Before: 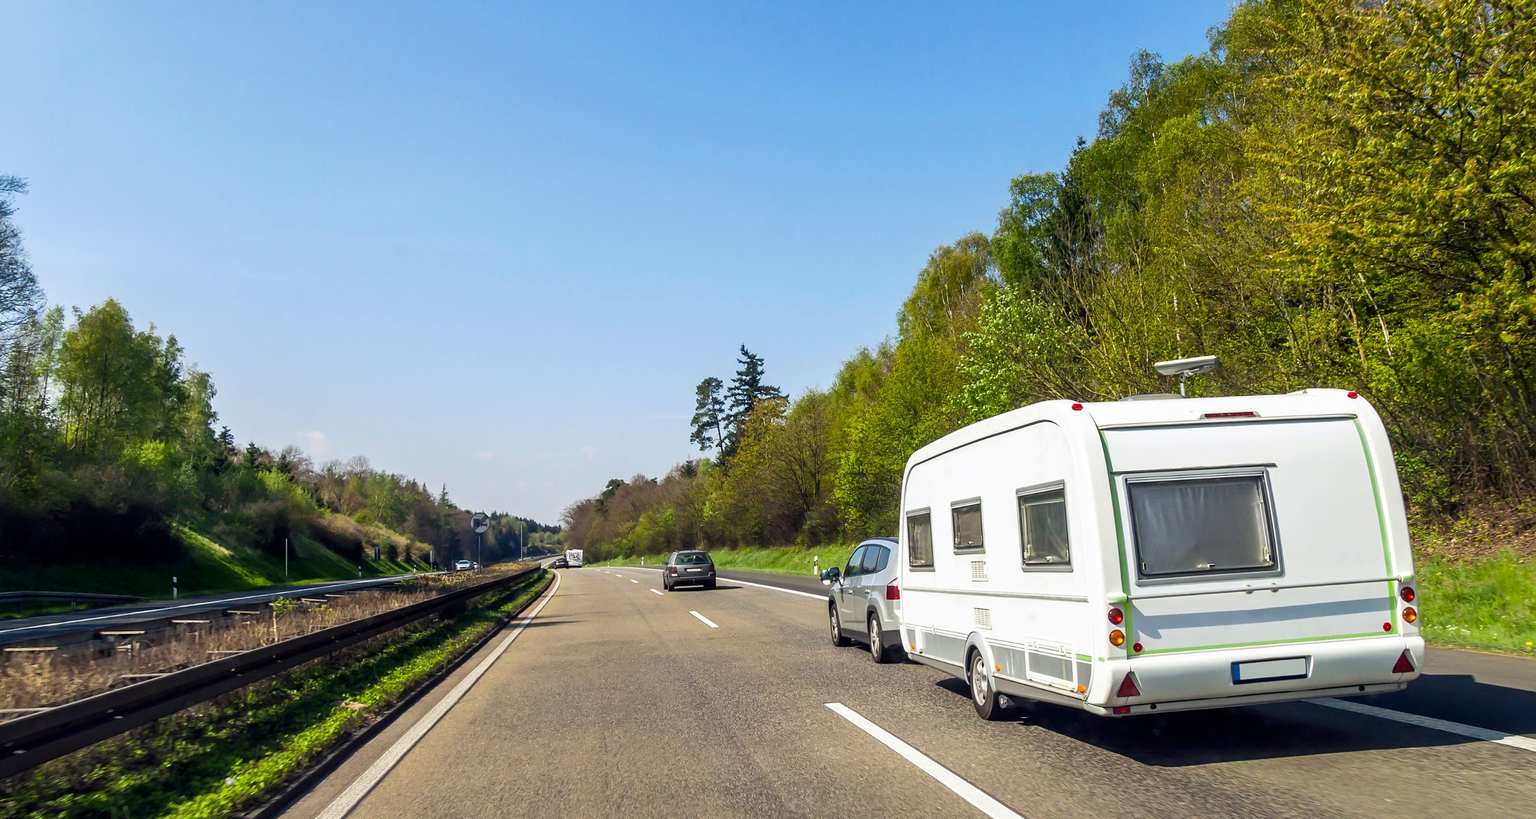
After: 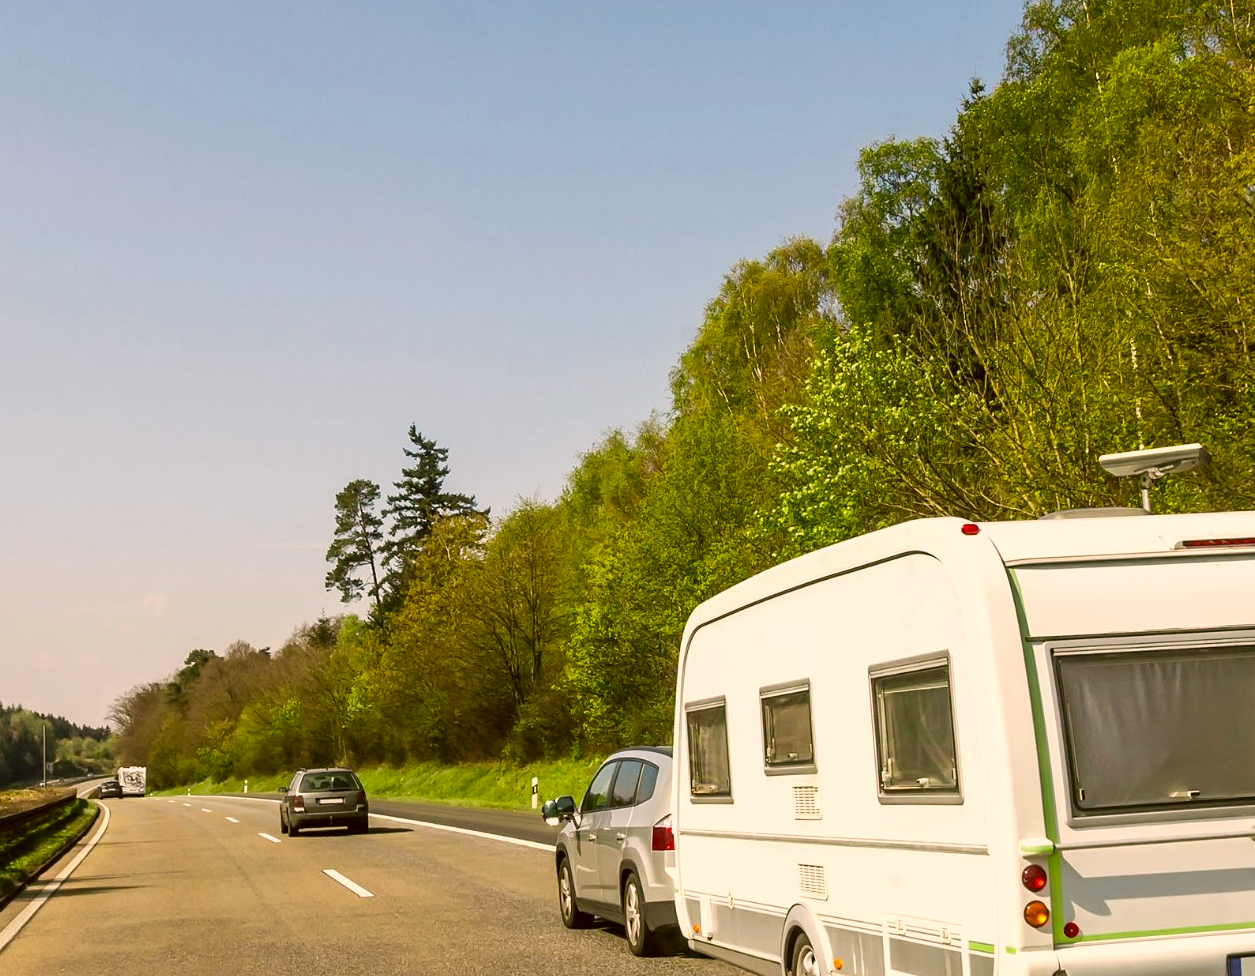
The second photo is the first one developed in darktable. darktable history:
color correction: highlights a* 8.98, highlights b* 15.57, shadows a* -0.646, shadows b* 26.08
crop: left 32.257%, top 10.929%, right 18.719%, bottom 17.511%
